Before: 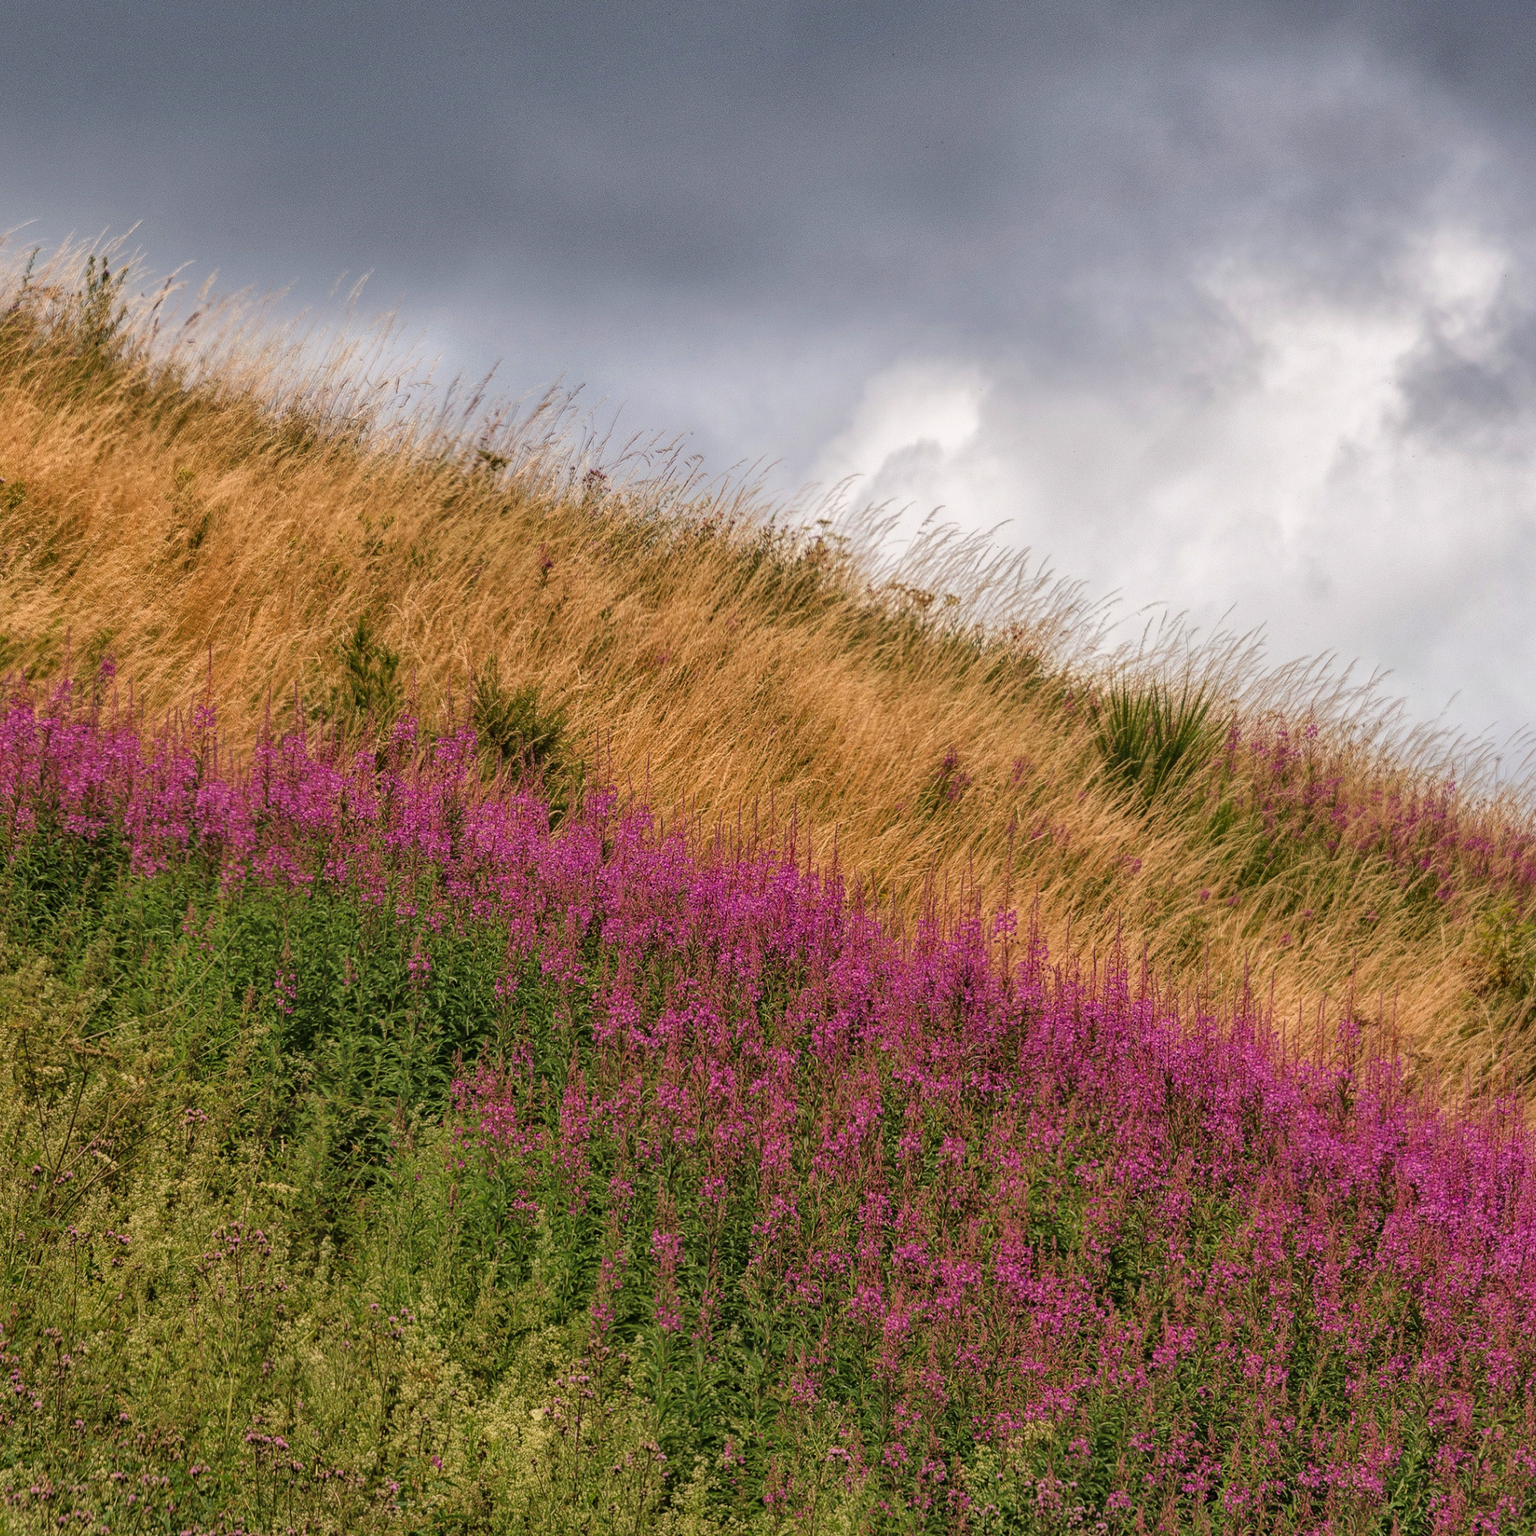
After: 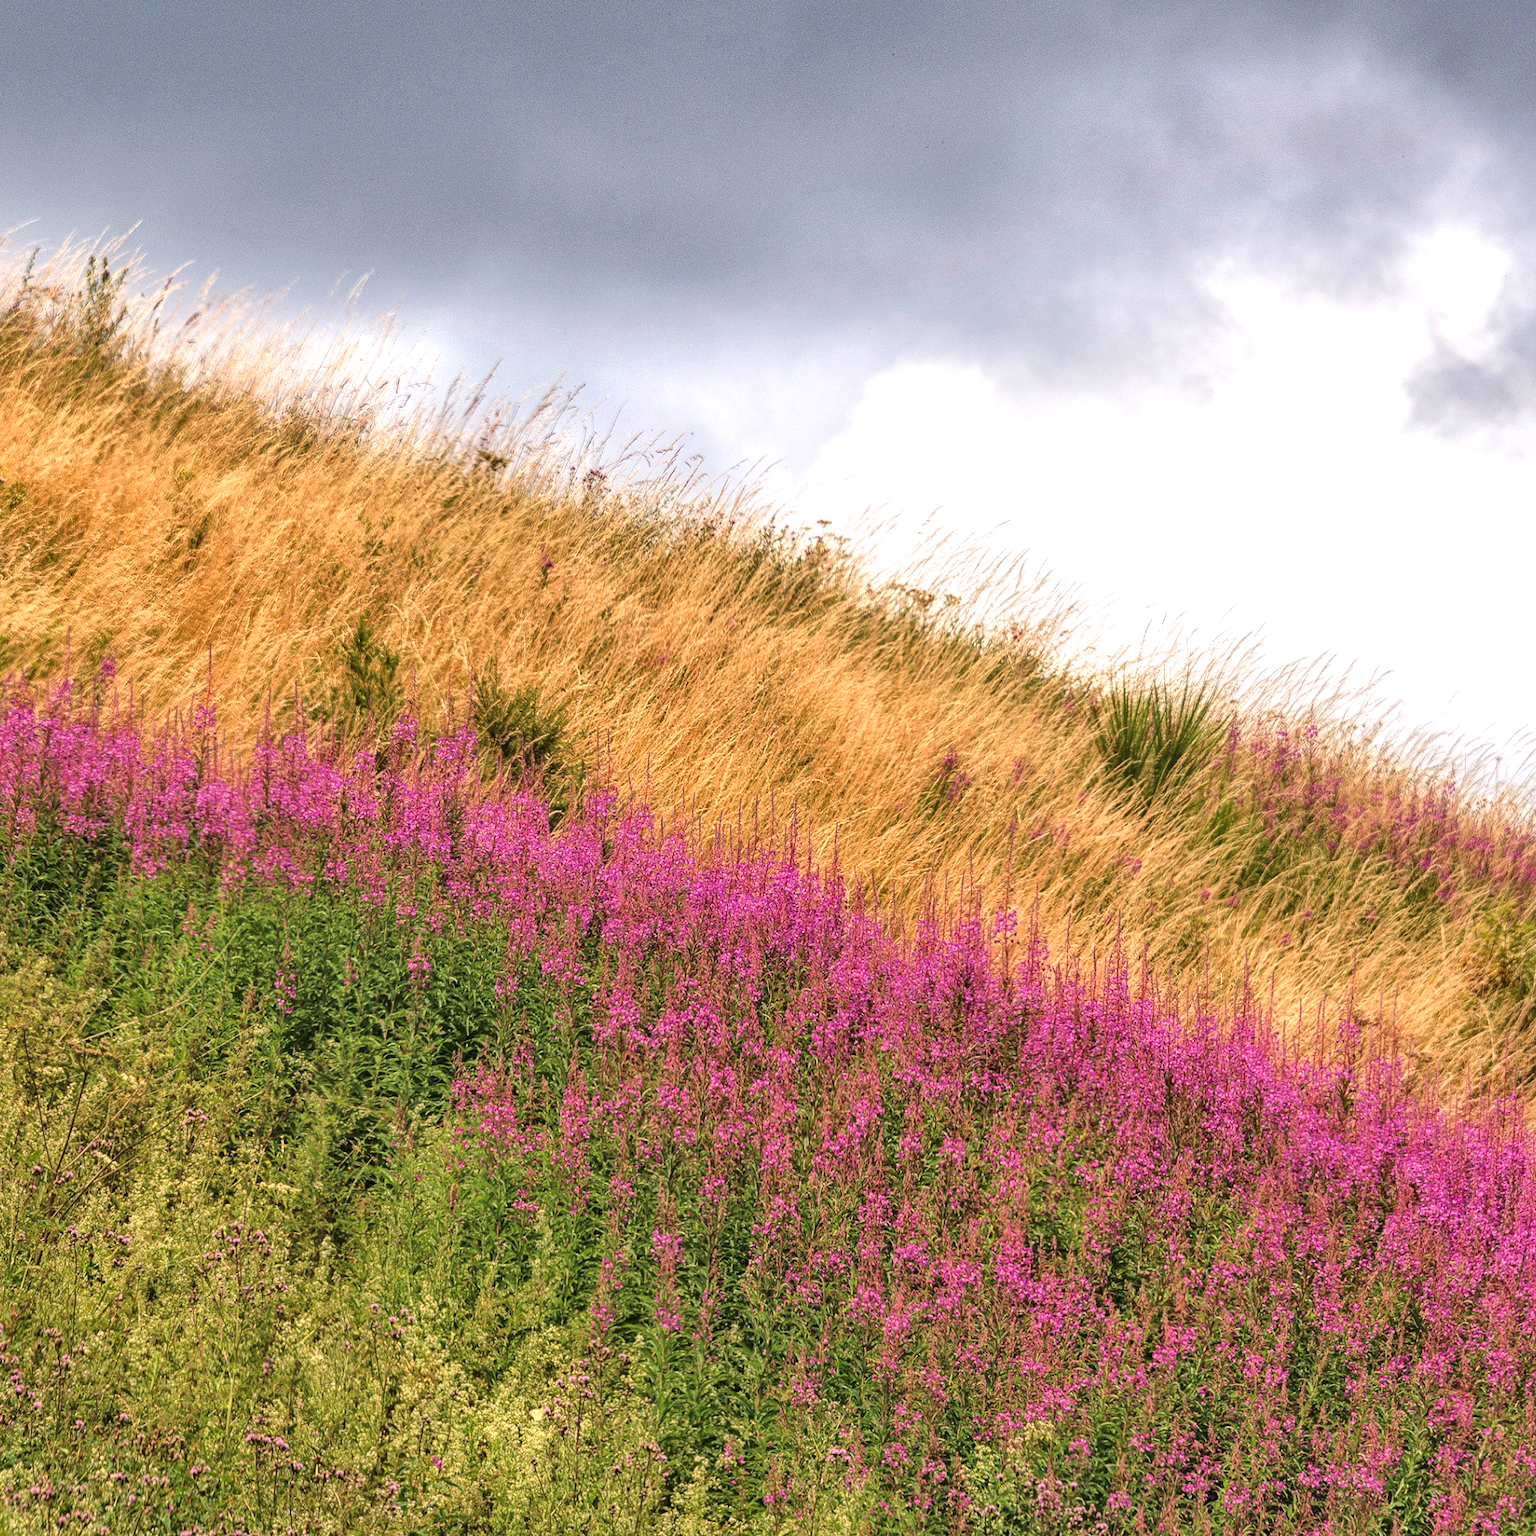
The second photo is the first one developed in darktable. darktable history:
exposure: black level correction 0, exposure 0.86 EV, compensate highlight preservation false
